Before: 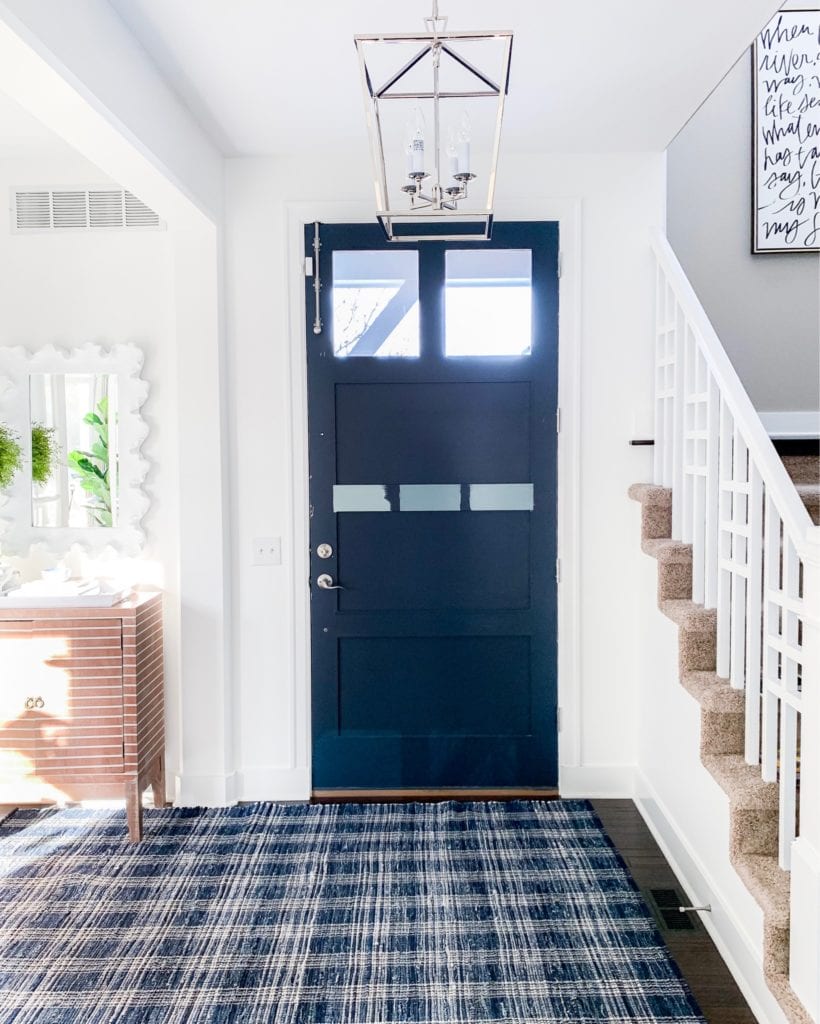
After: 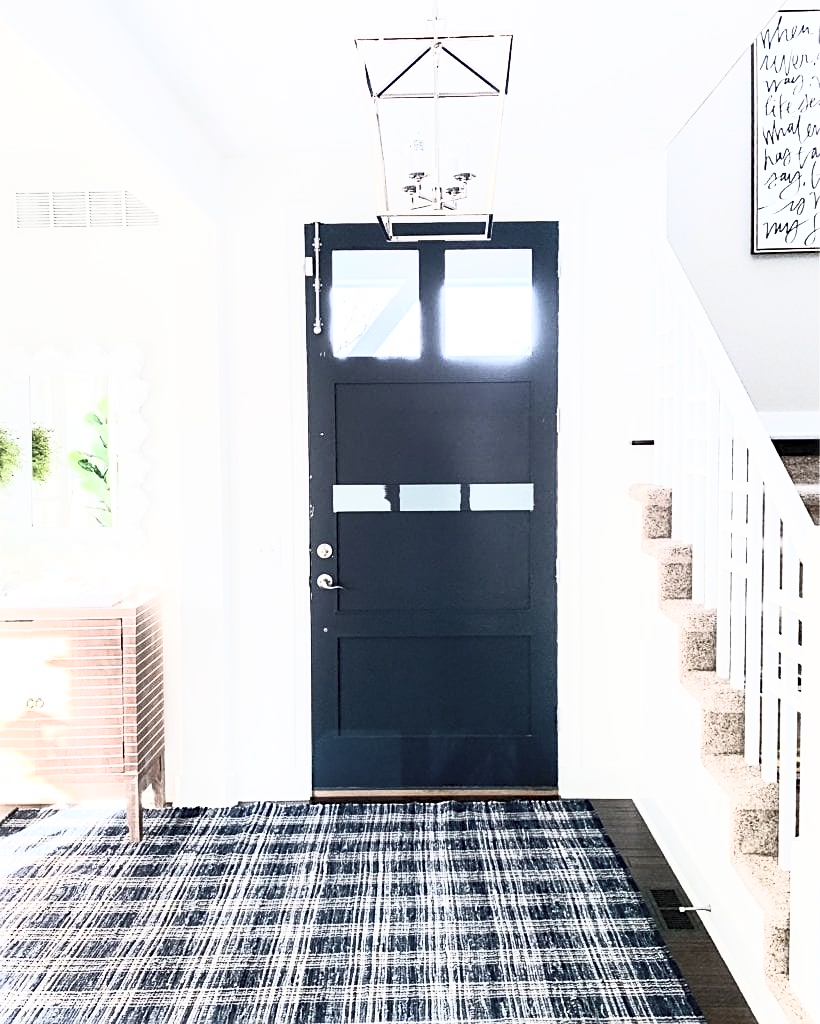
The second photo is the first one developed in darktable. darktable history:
sharpen: on, module defaults
contrast brightness saturation: contrast 0.57, brightness 0.57, saturation -0.34
